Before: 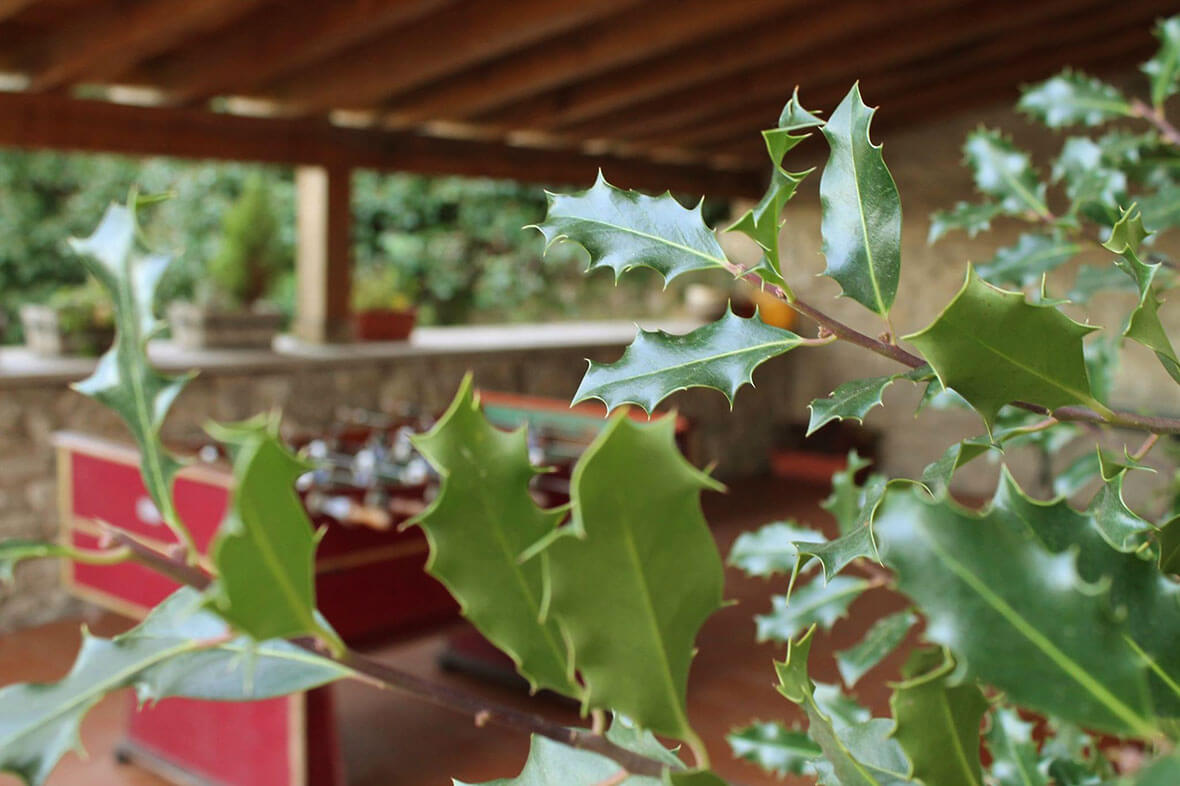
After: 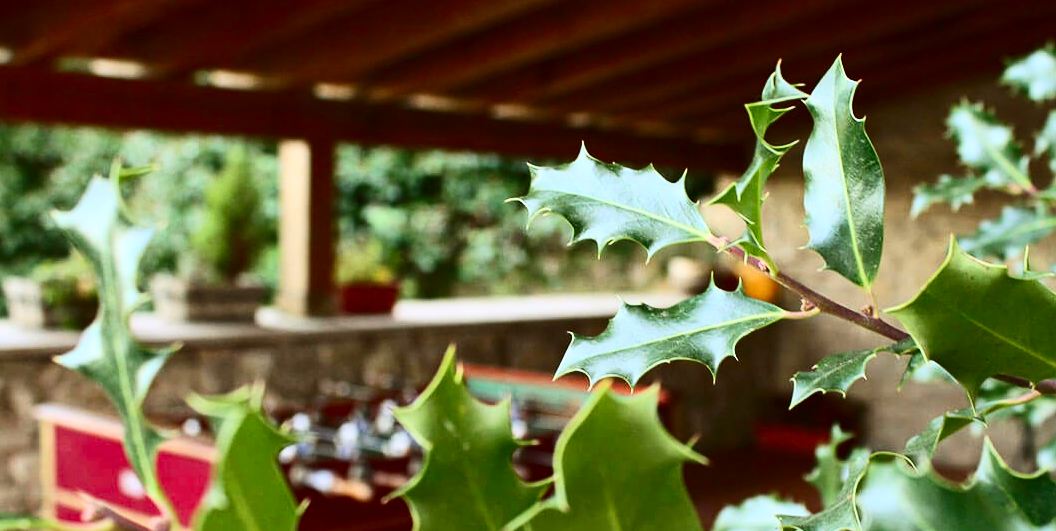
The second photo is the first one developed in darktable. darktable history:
contrast brightness saturation: contrast 0.4, brightness 0.05, saturation 0.25
crop: left 1.509%, top 3.452%, right 7.696%, bottom 28.452%
